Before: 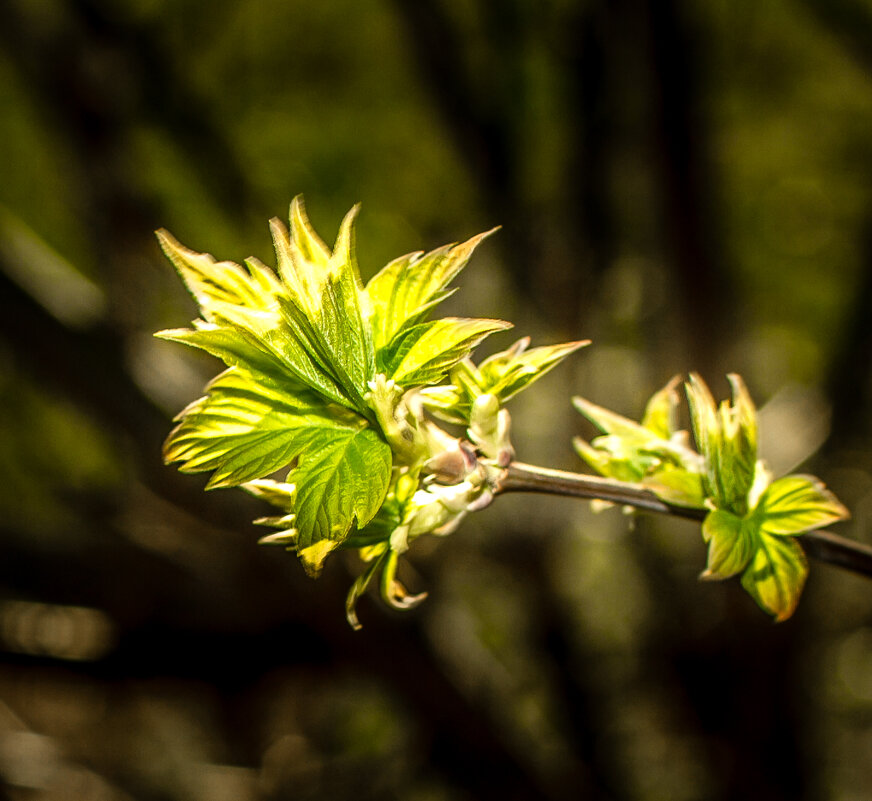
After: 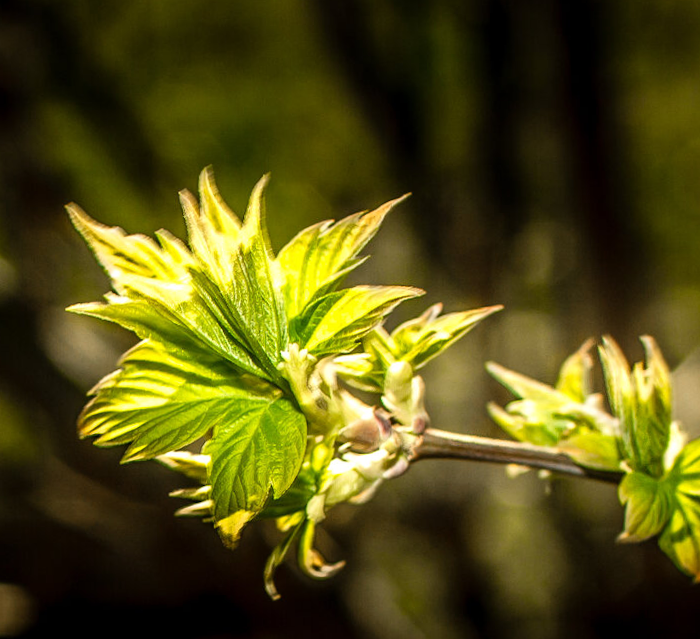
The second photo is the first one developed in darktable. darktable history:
rotate and perspective: rotation -1.24°, automatic cropping off
crop and rotate: left 10.77%, top 5.1%, right 10.41%, bottom 16.76%
